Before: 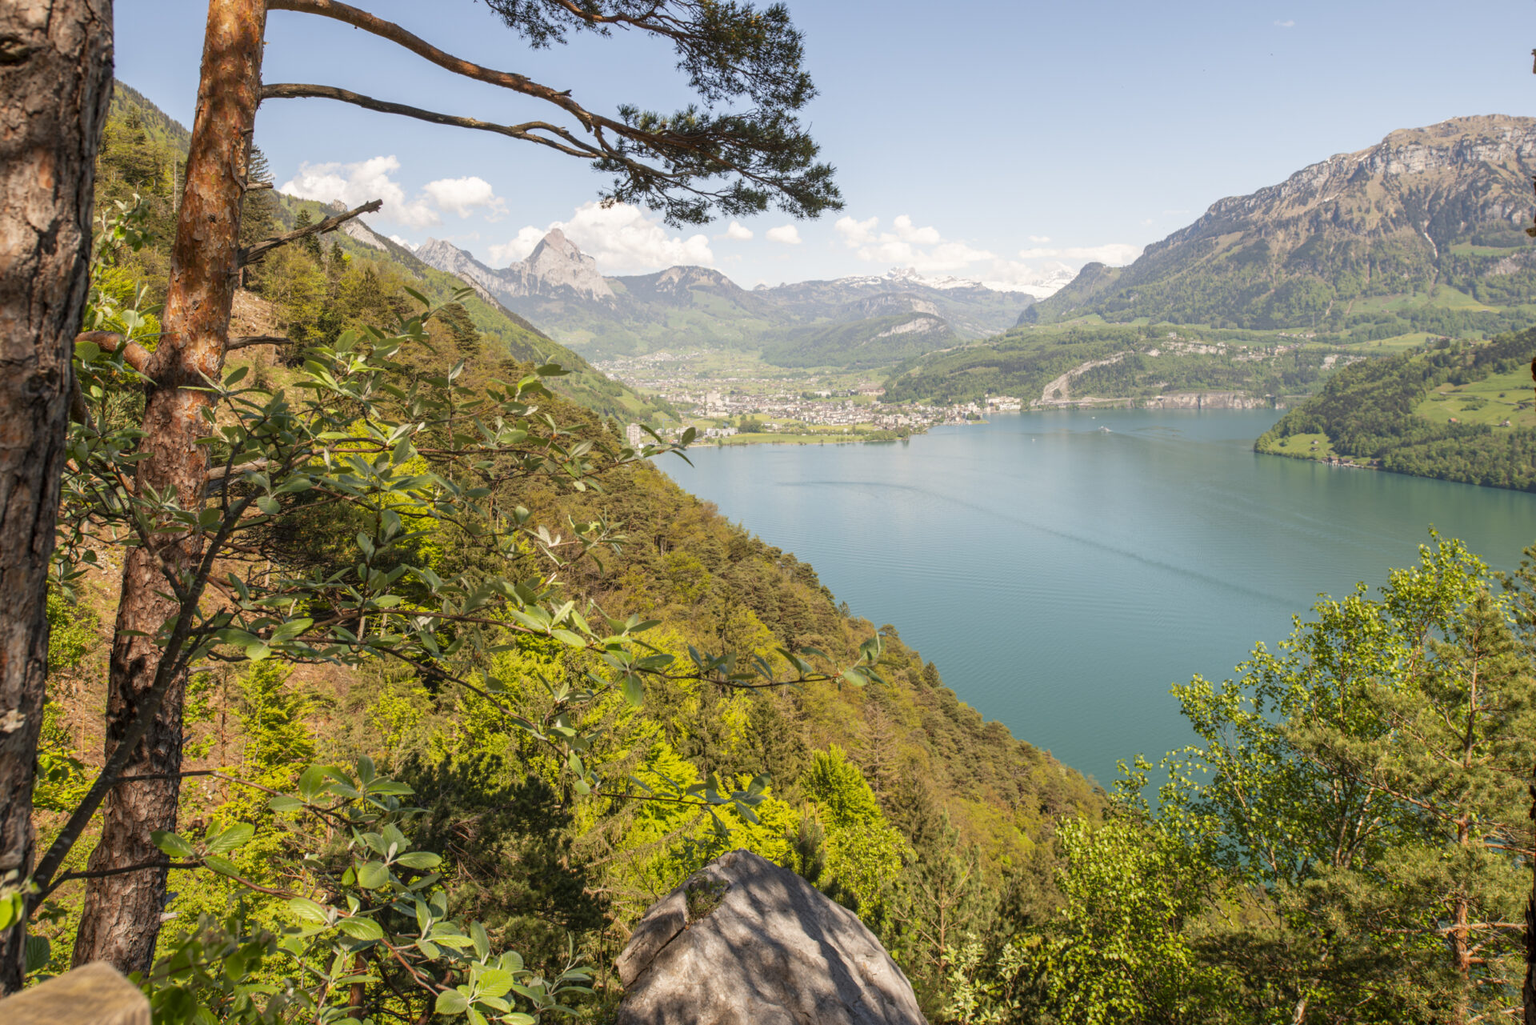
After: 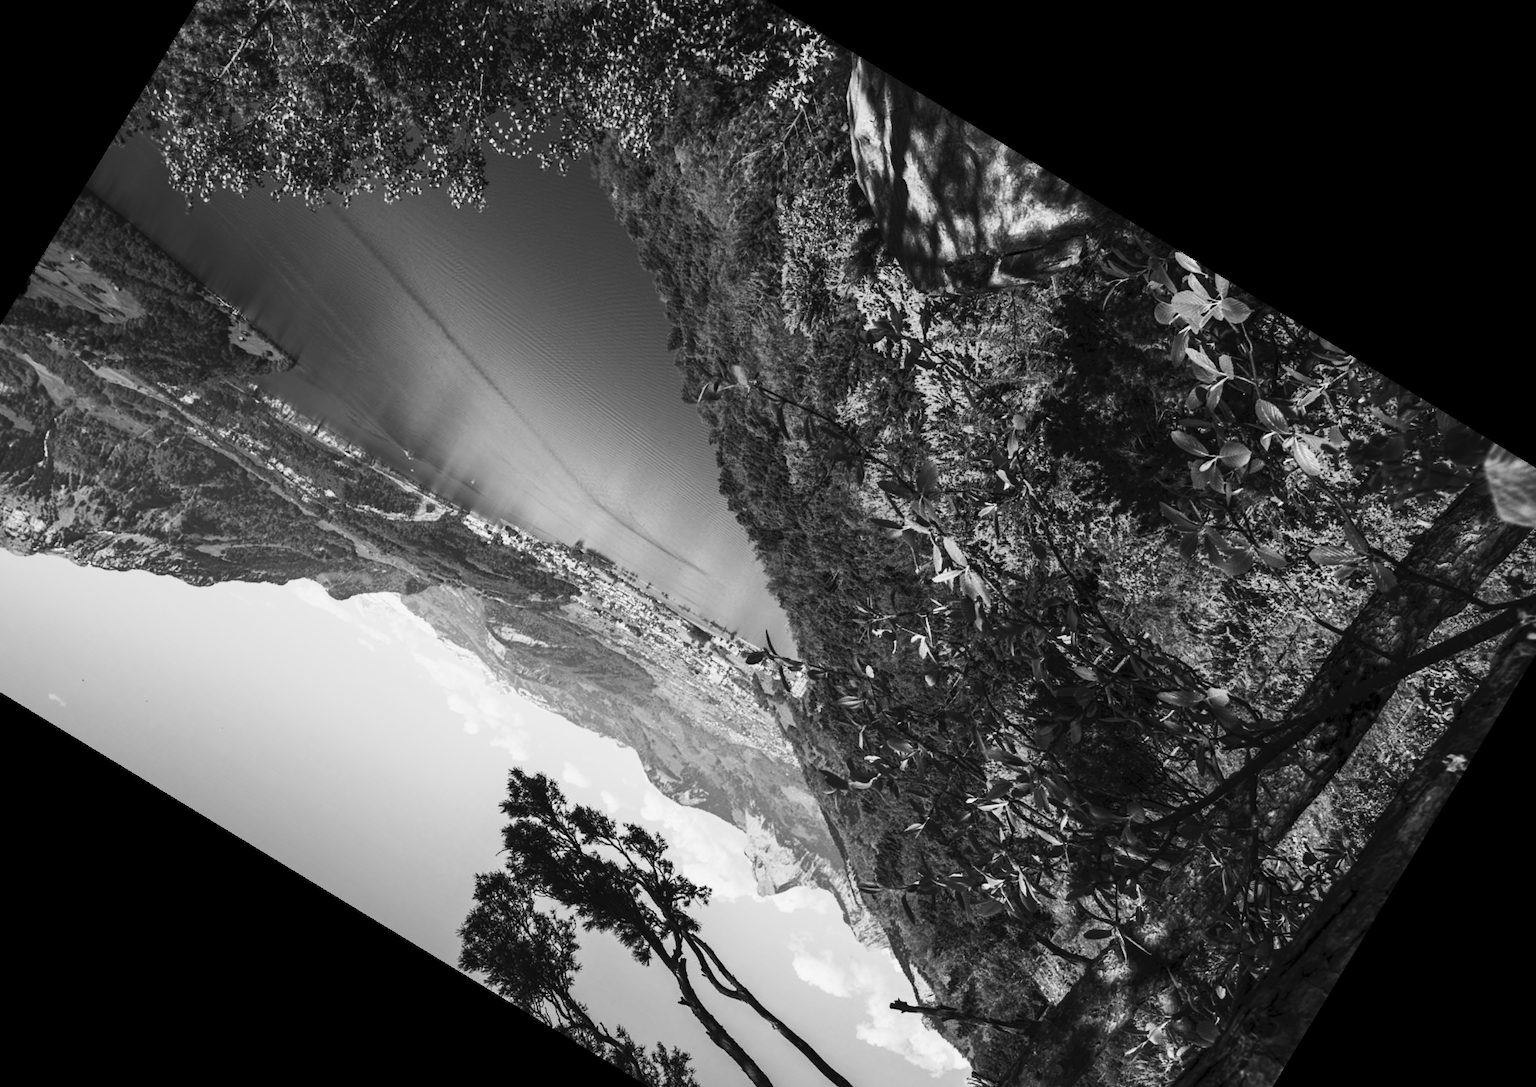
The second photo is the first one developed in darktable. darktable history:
crop and rotate: angle 148.68°, left 9.111%, top 15.603%, right 4.588%, bottom 17.041%
contrast brightness saturation: contrast -0.03, brightness -0.59, saturation -1
base curve: curves: ch0 [(0, 0) (0.257, 0.25) (0.482, 0.586) (0.757, 0.871) (1, 1)]
tone curve: curves: ch0 [(0, 0) (0.003, 0.045) (0.011, 0.051) (0.025, 0.057) (0.044, 0.074) (0.069, 0.096) (0.1, 0.125) (0.136, 0.16) (0.177, 0.201) (0.224, 0.242) (0.277, 0.299) (0.335, 0.362) (0.399, 0.432) (0.468, 0.512) (0.543, 0.601) (0.623, 0.691) (0.709, 0.786) (0.801, 0.876) (0.898, 0.927) (1, 1)], preserve colors none
